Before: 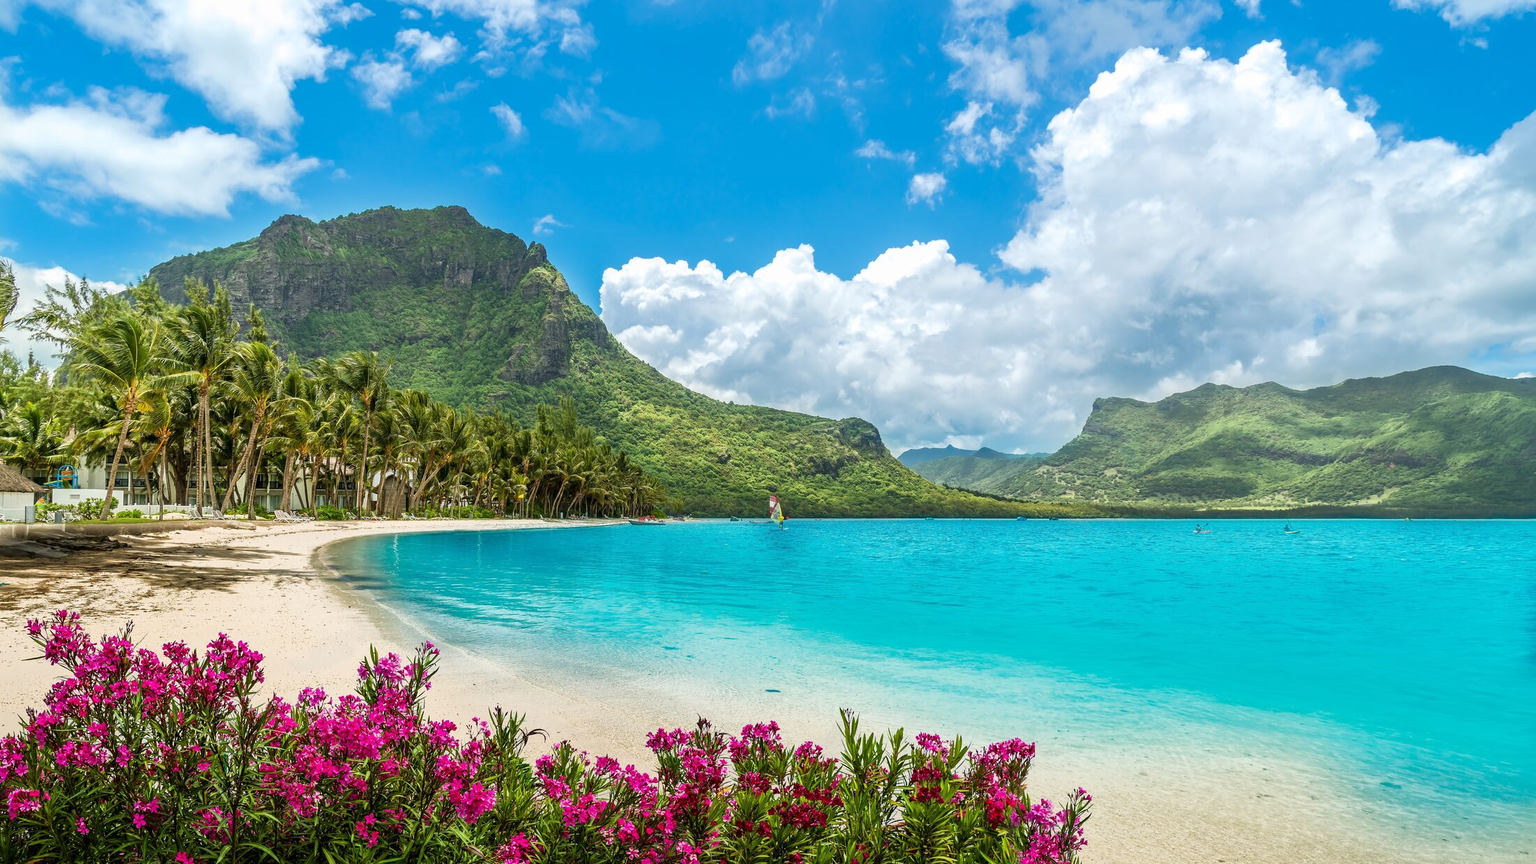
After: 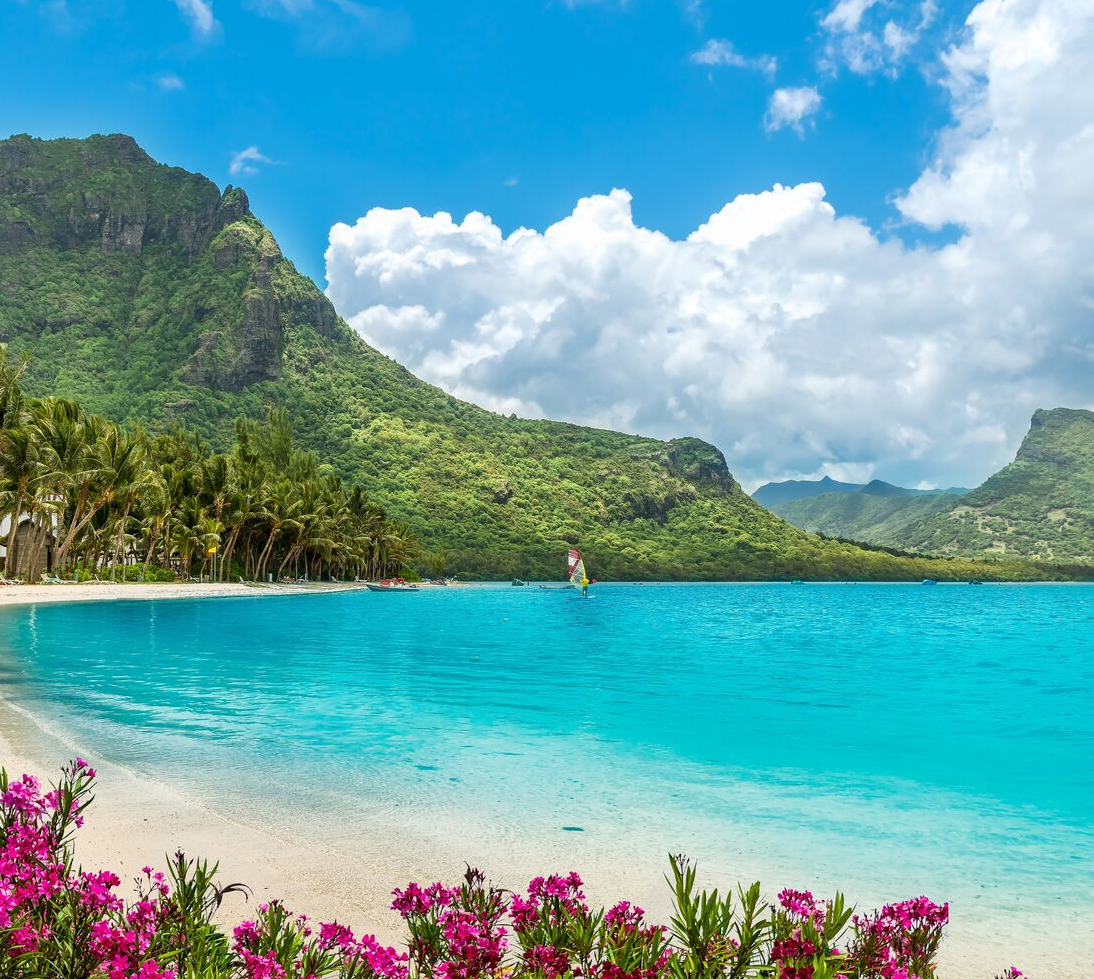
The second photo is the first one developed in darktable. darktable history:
crop and rotate: angle 0.015°, left 24.287%, top 13.053%, right 25.946%, bottom 7.818%
